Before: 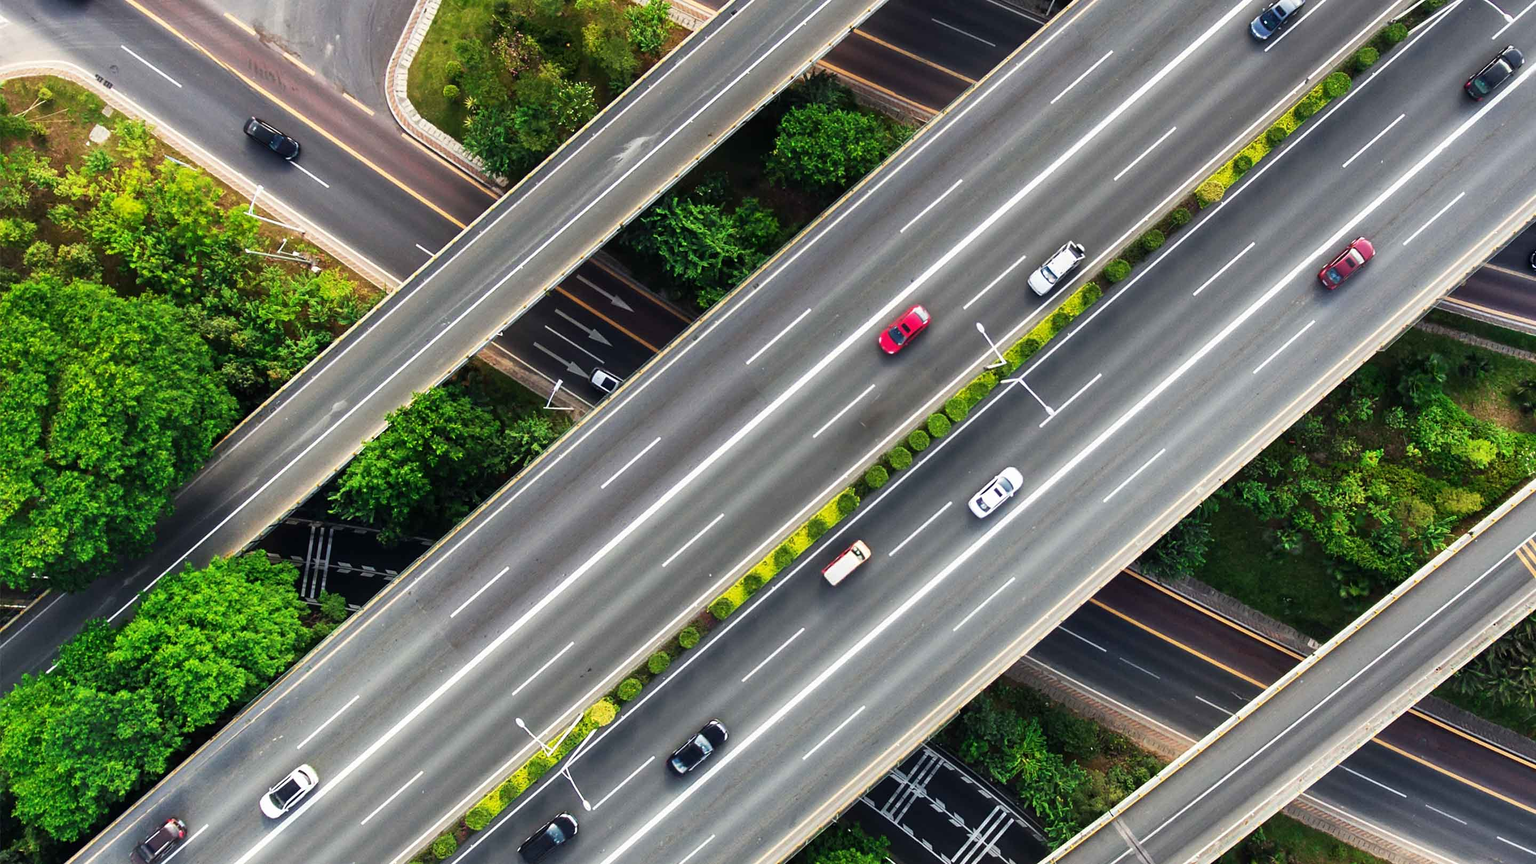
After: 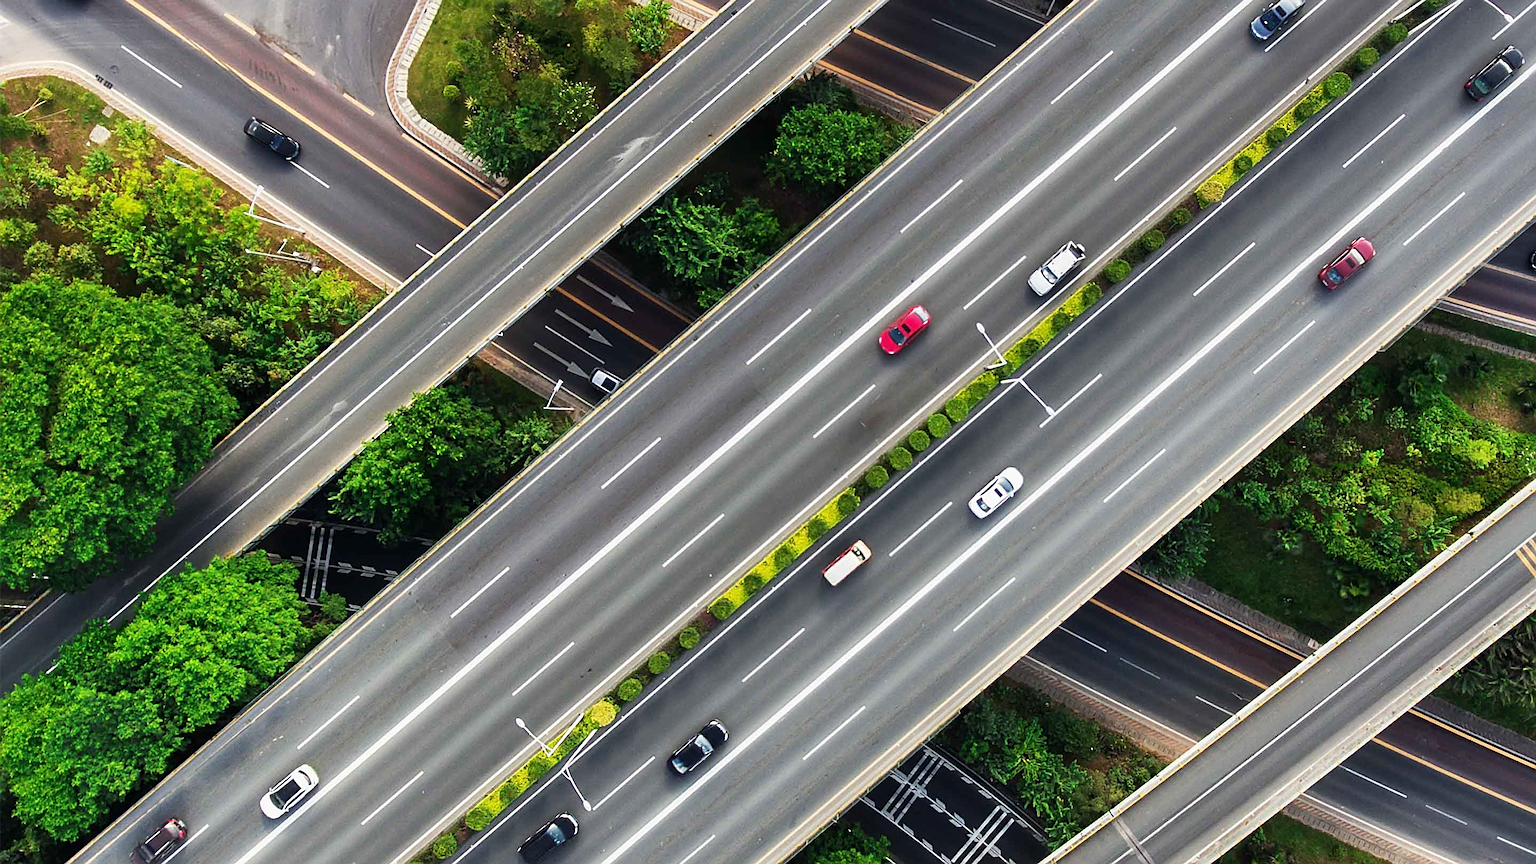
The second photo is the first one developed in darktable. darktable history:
exposure: exposure -0.055 EV, compensate highlight preservation false
sharpen: on, module defaults
